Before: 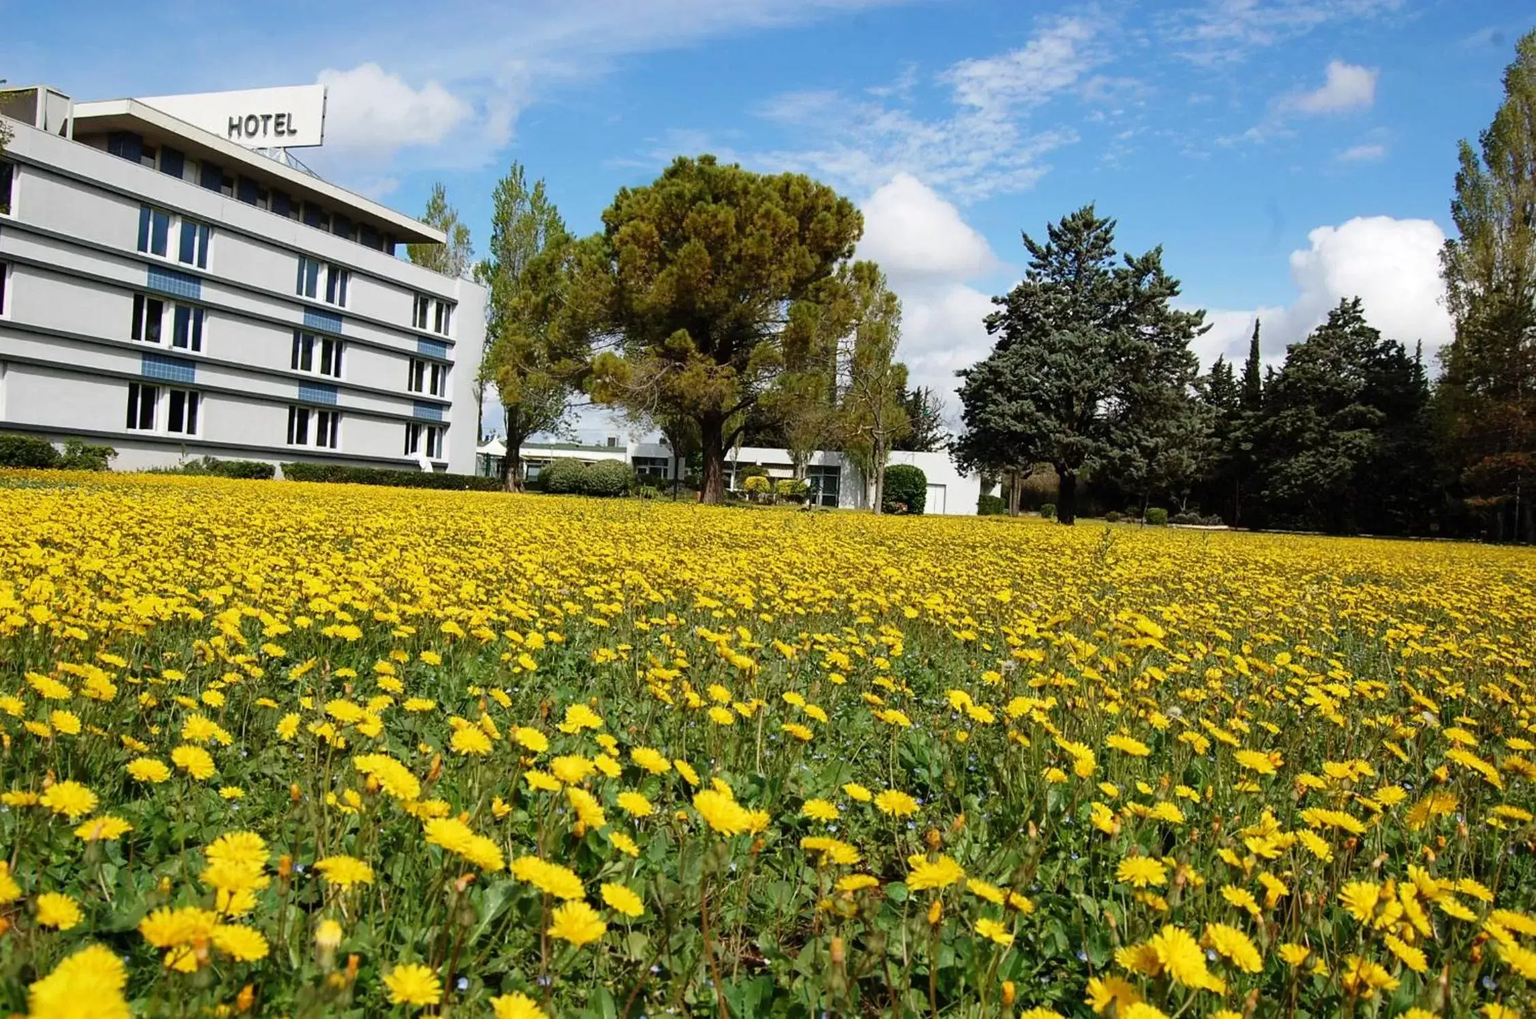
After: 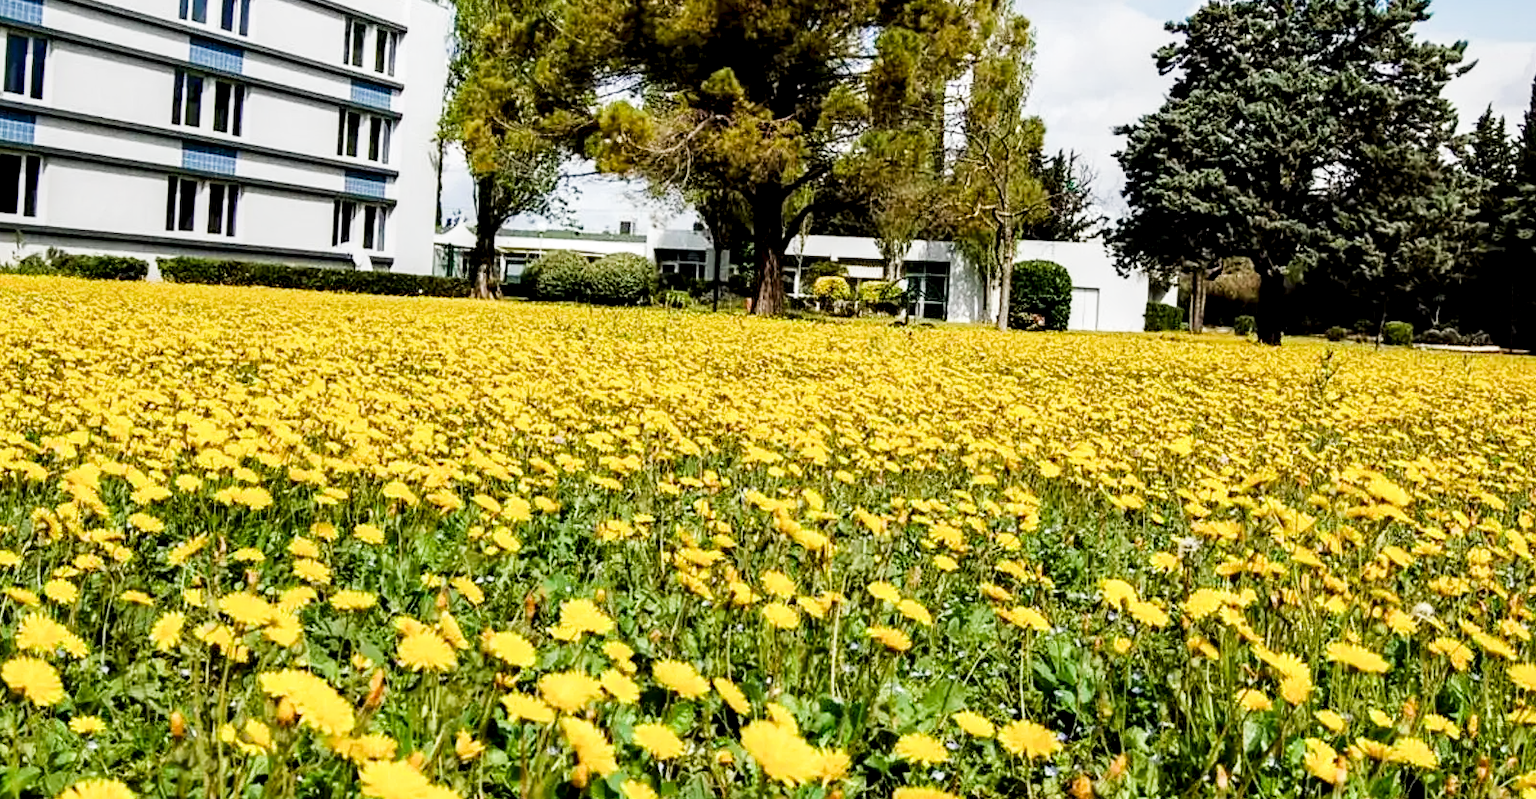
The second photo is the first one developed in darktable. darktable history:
exposure: black level correction 0, exposure 0.7 EV, compensate exposure bias true, compensate highlight preservation false
local contrast: detail 135%, midtone range 0.75
crop: left 11.123%, top 27.61%, right 18.3%, bottom 17.034%
sigmoid: contrast 1.54, target black 0
